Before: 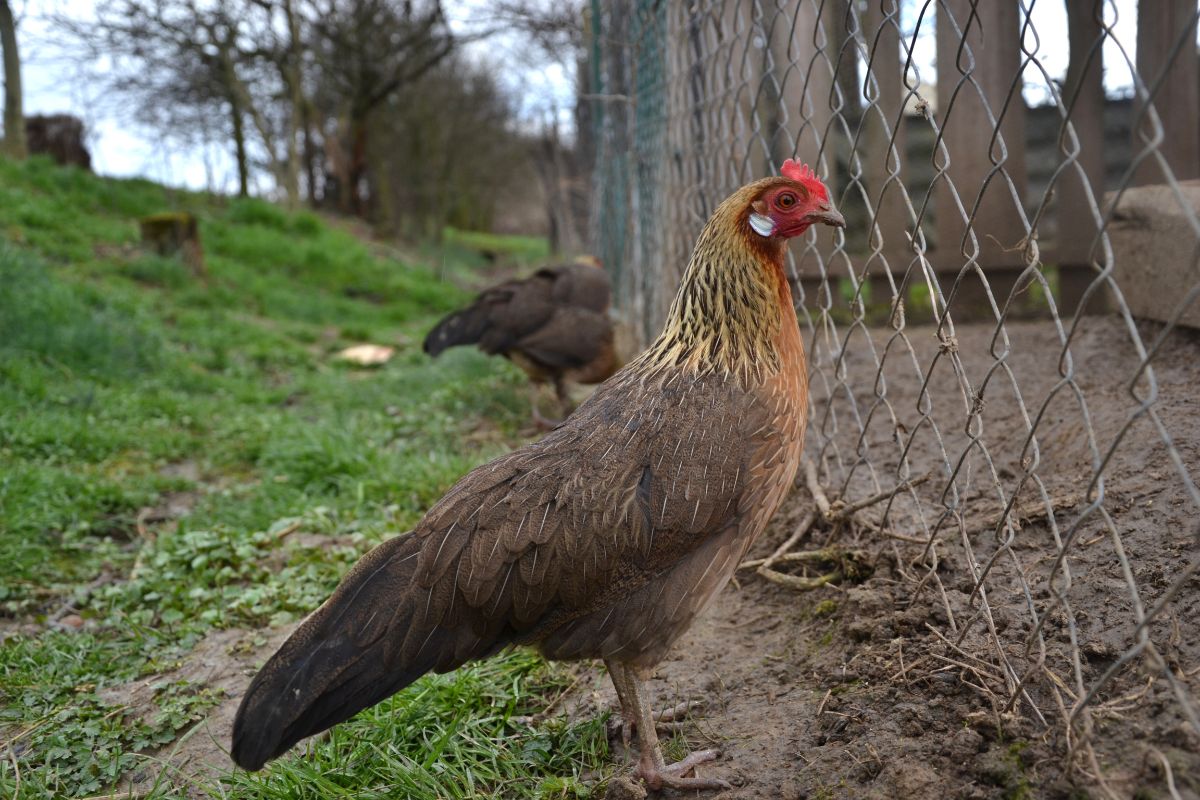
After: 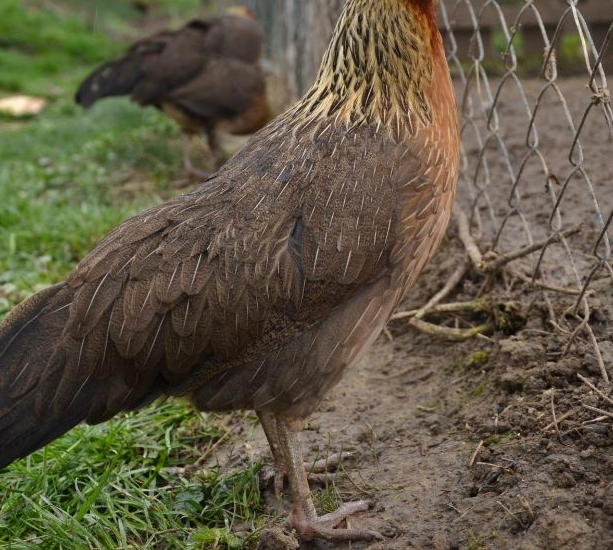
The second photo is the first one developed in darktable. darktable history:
crop and rotate: left 29.037%, top 31.22%, right 19.82%
color correction: highlights b* 2.94
color zones: mix 18.81%
shadows and highlights: shadows 17.55, highlights -85.27, soften with gaussian
